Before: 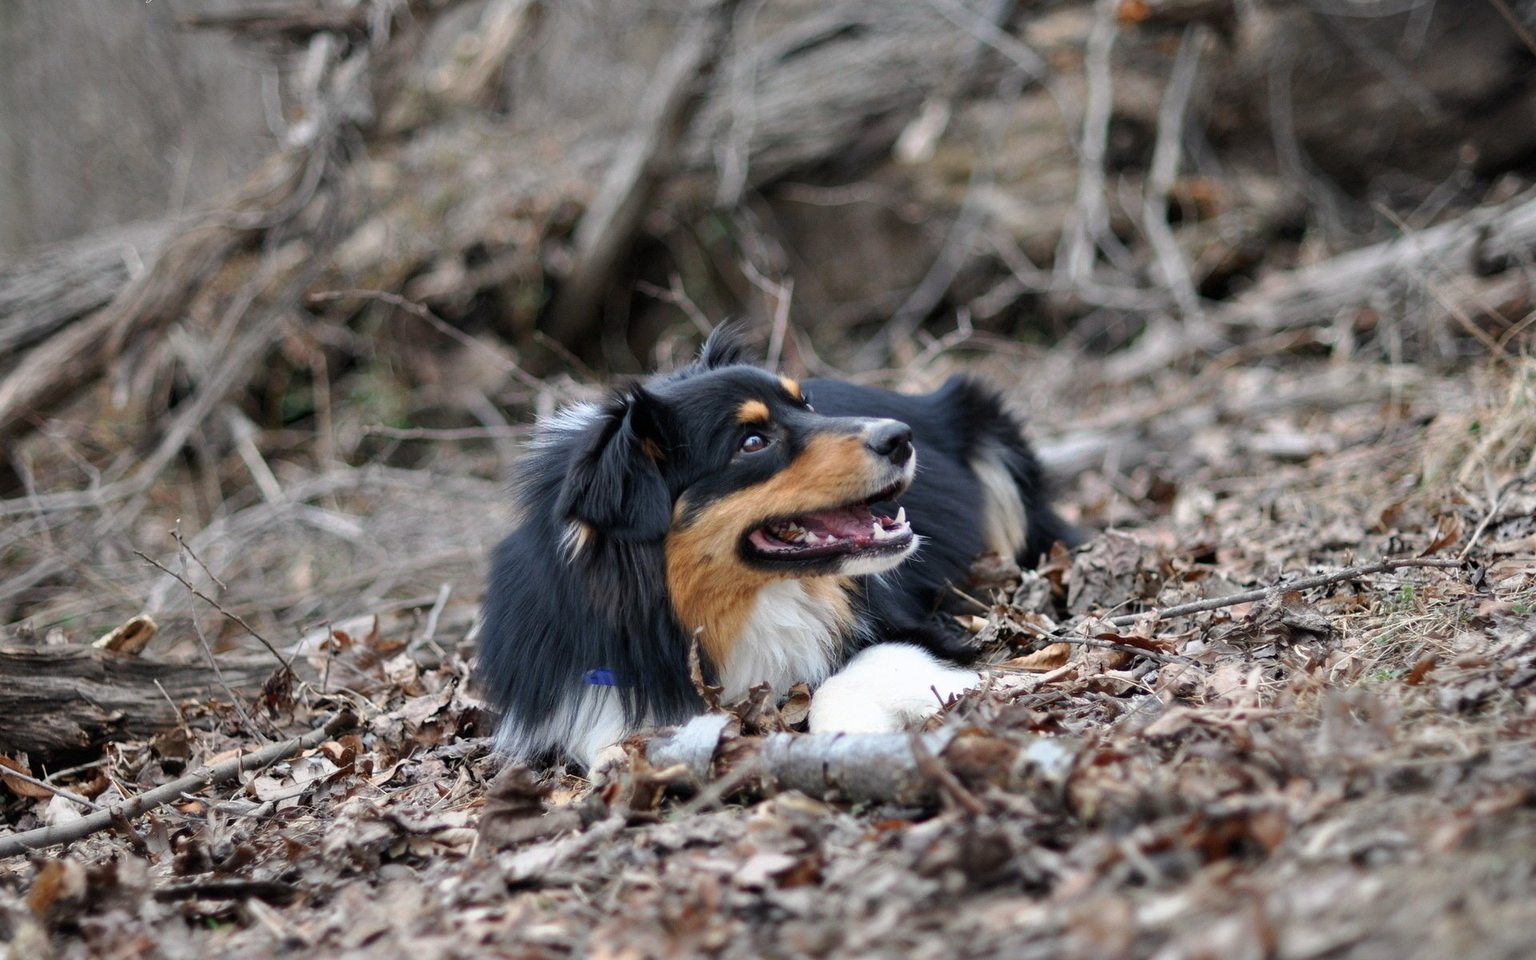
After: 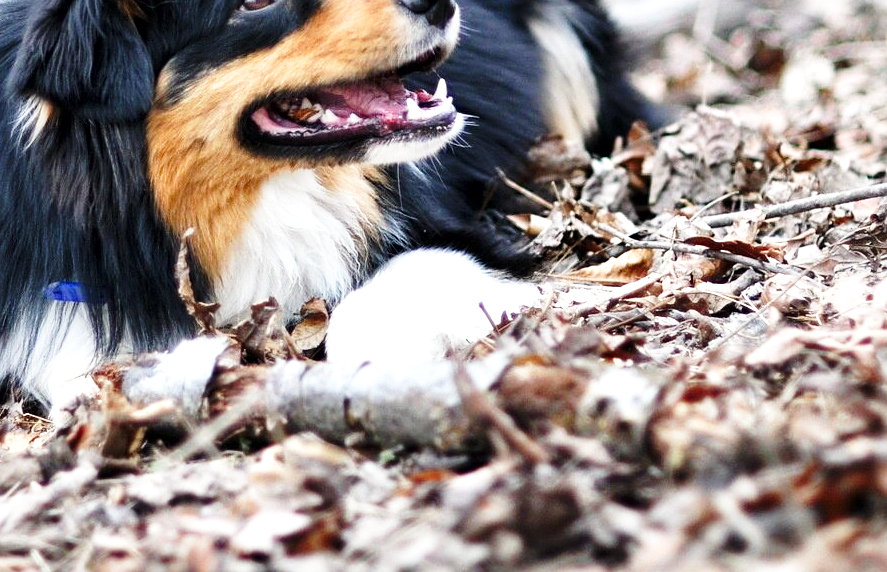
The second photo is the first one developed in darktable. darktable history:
local contrast: mode bilateral grid, contrast 20, coarseness 49, detail 129%, midtone range 0.2
sharpen: amount 0.21
exposure: compensate exposure bias true, compensate highlight preservation false
crop: left 35.721%, top 46.298%, right 18.068%, bottom 5.982%
base curve: curves: ch0 [(0, 0) (0.026, 0.03) (0.109, 0.232) (0.351, 0.748) (0.669, 0.968) (1, 1)], preserve colors none
